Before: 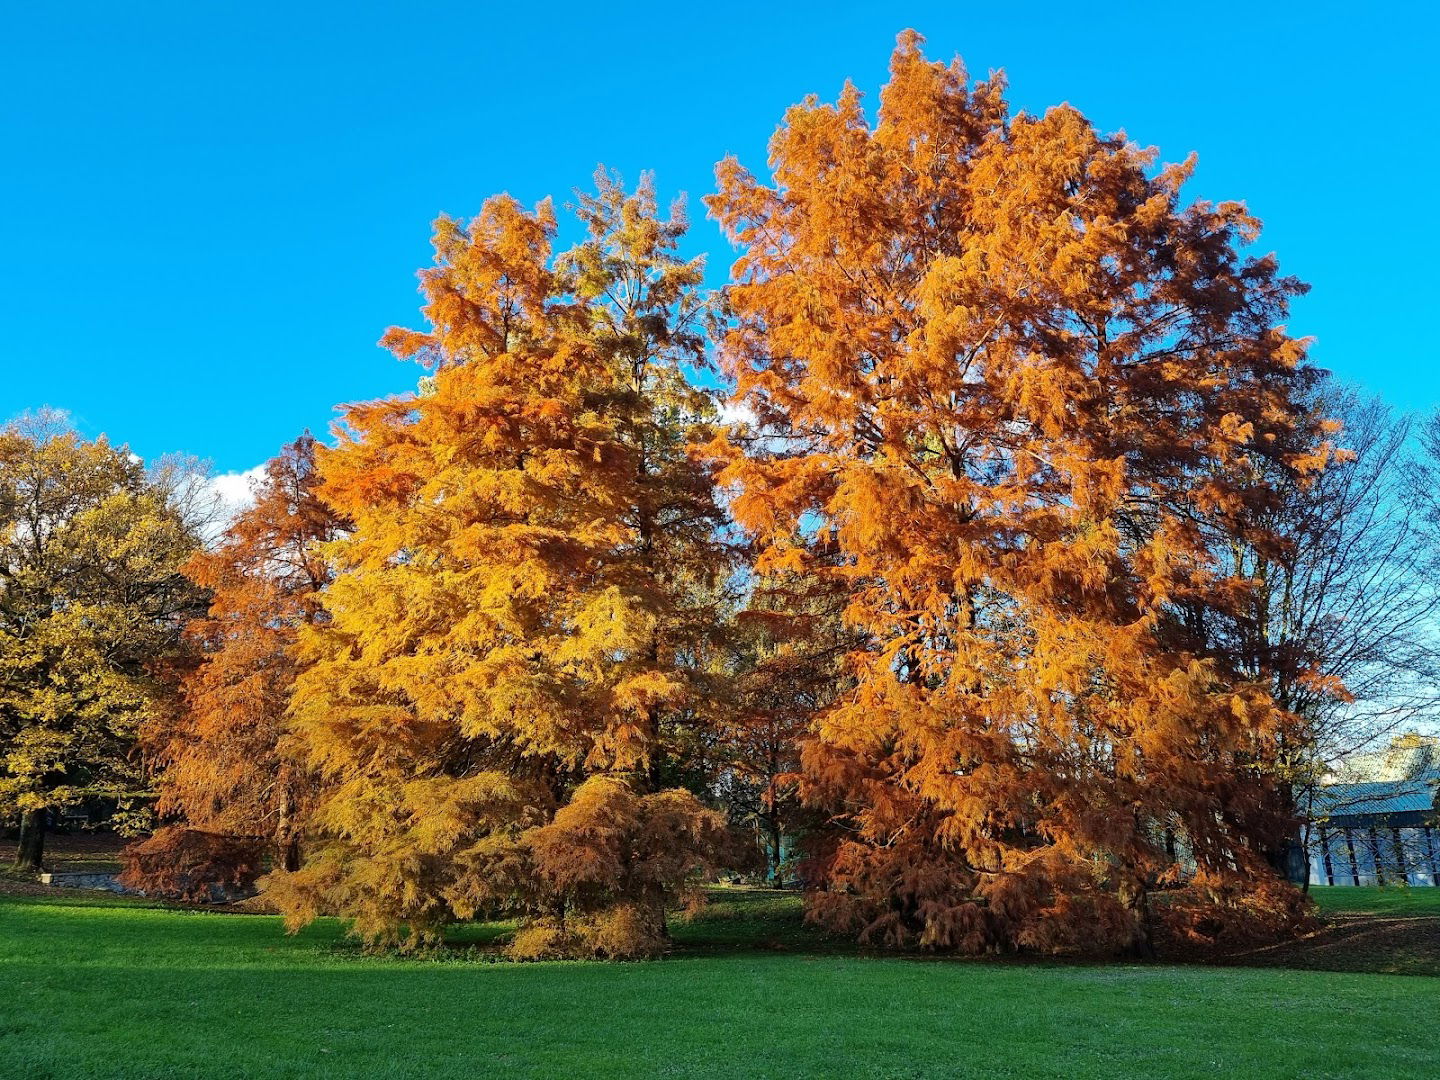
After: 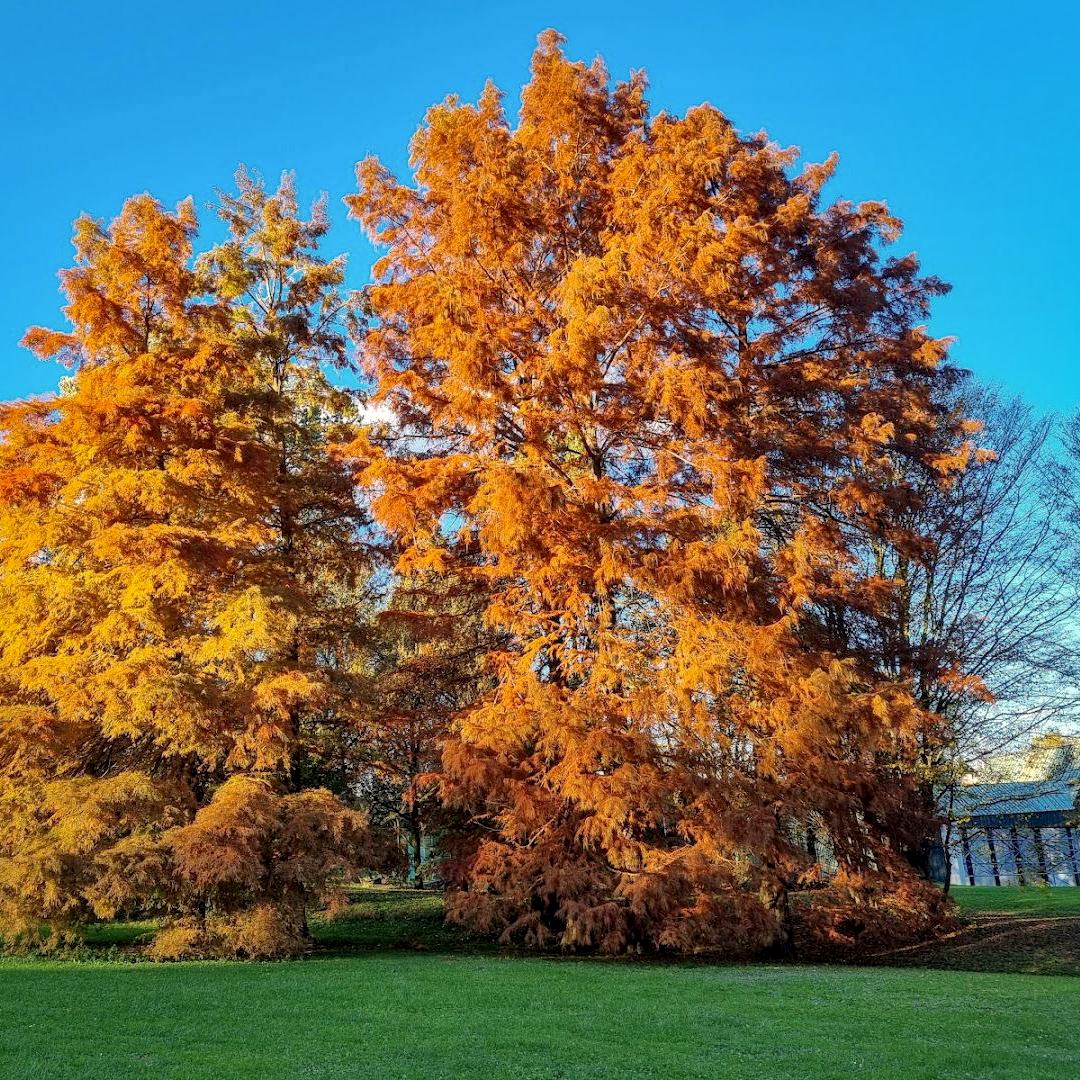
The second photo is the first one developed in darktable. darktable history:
color correction: highlights a* 3.66, highlights b* 5.08
local contrast: detail 130%
shadows and highlights: on, module defaults
crop and rotate: left 24.991%
